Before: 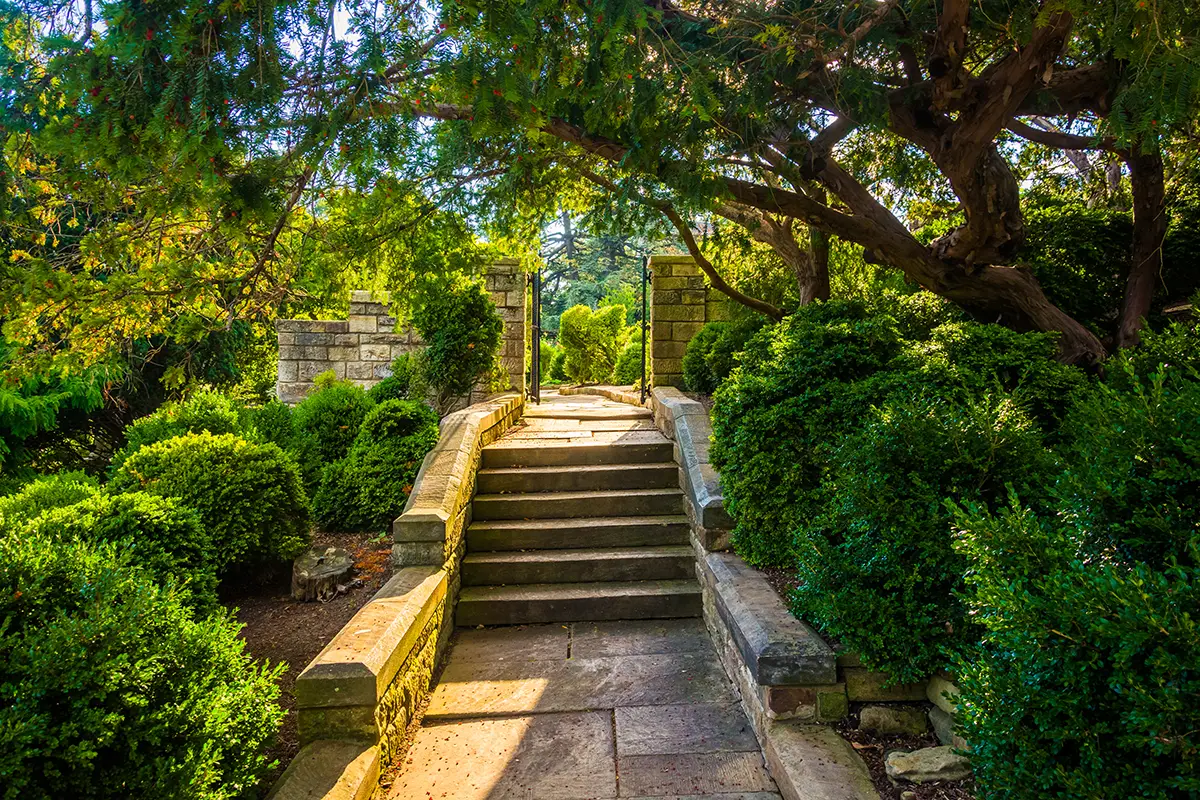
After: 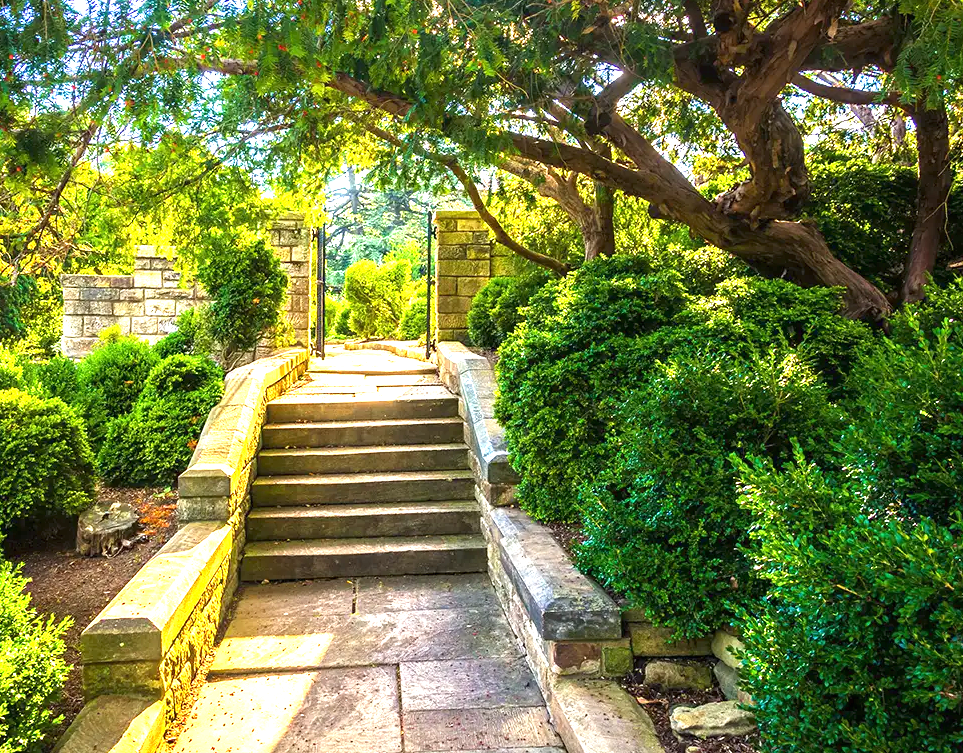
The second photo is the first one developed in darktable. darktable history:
exposure: black level correction 0, exposure 1.625 EV, compensate exposure bias true, compensate highlight preservation false
crop and rotate: left 17.959%, top 5.771%, right 1.742%
